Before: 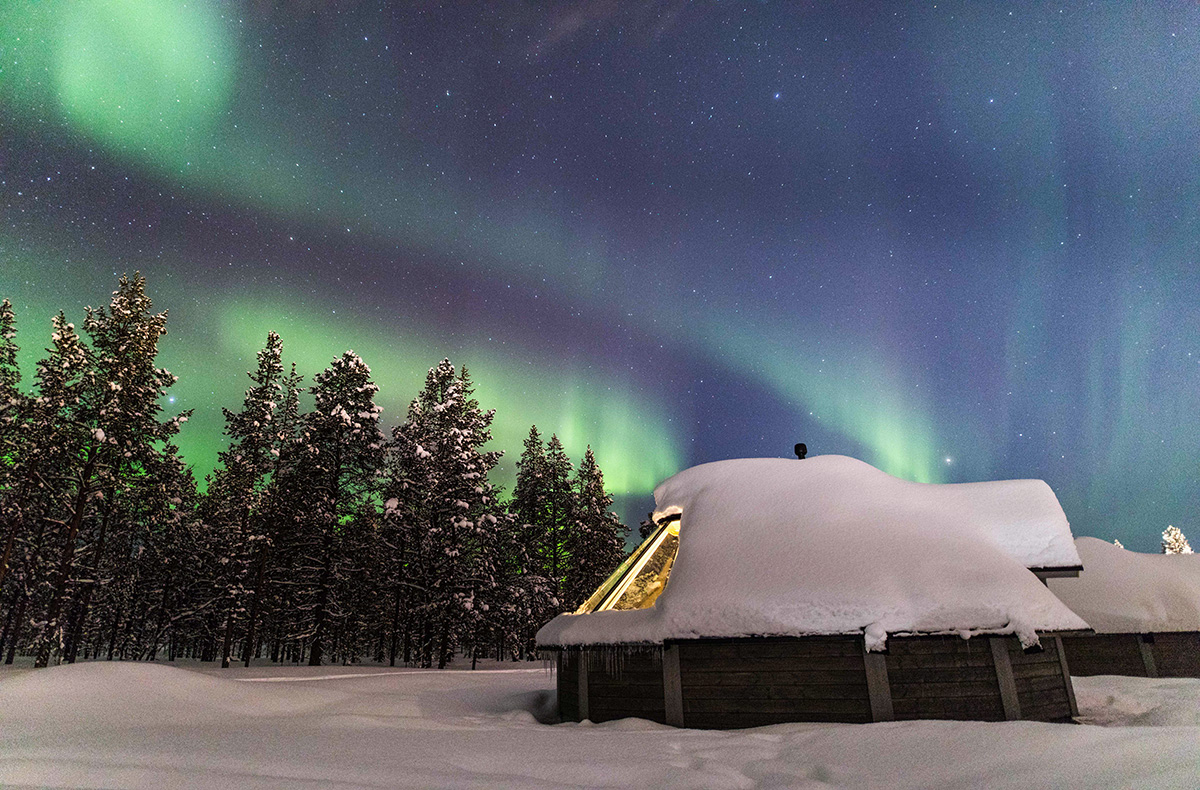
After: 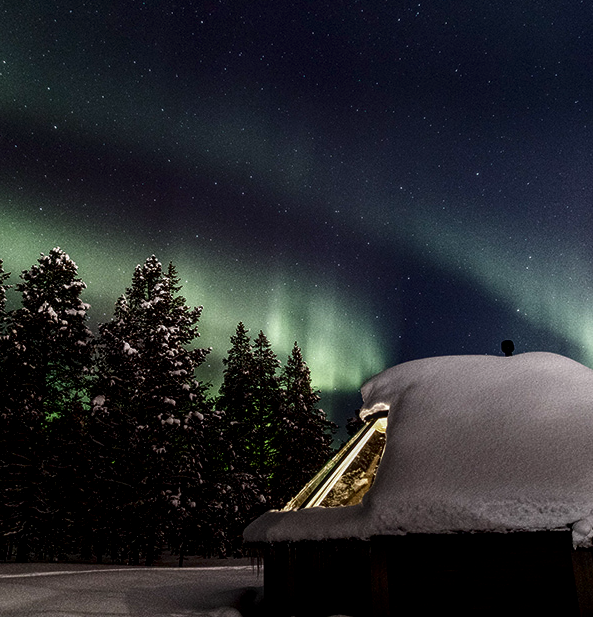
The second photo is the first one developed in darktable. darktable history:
local contrast: highlights 62%, detail 143%, midtone range 0.422
crop and rotate: angle 0.024°, left 24.437%, top 13.079%, right 26.068%, bottom 8.707%
color correction: highlights b* 0.018, saturation 0.515
contrast brightness saturation: contrast 0.088, brightness -0.606, saturation 0.167
